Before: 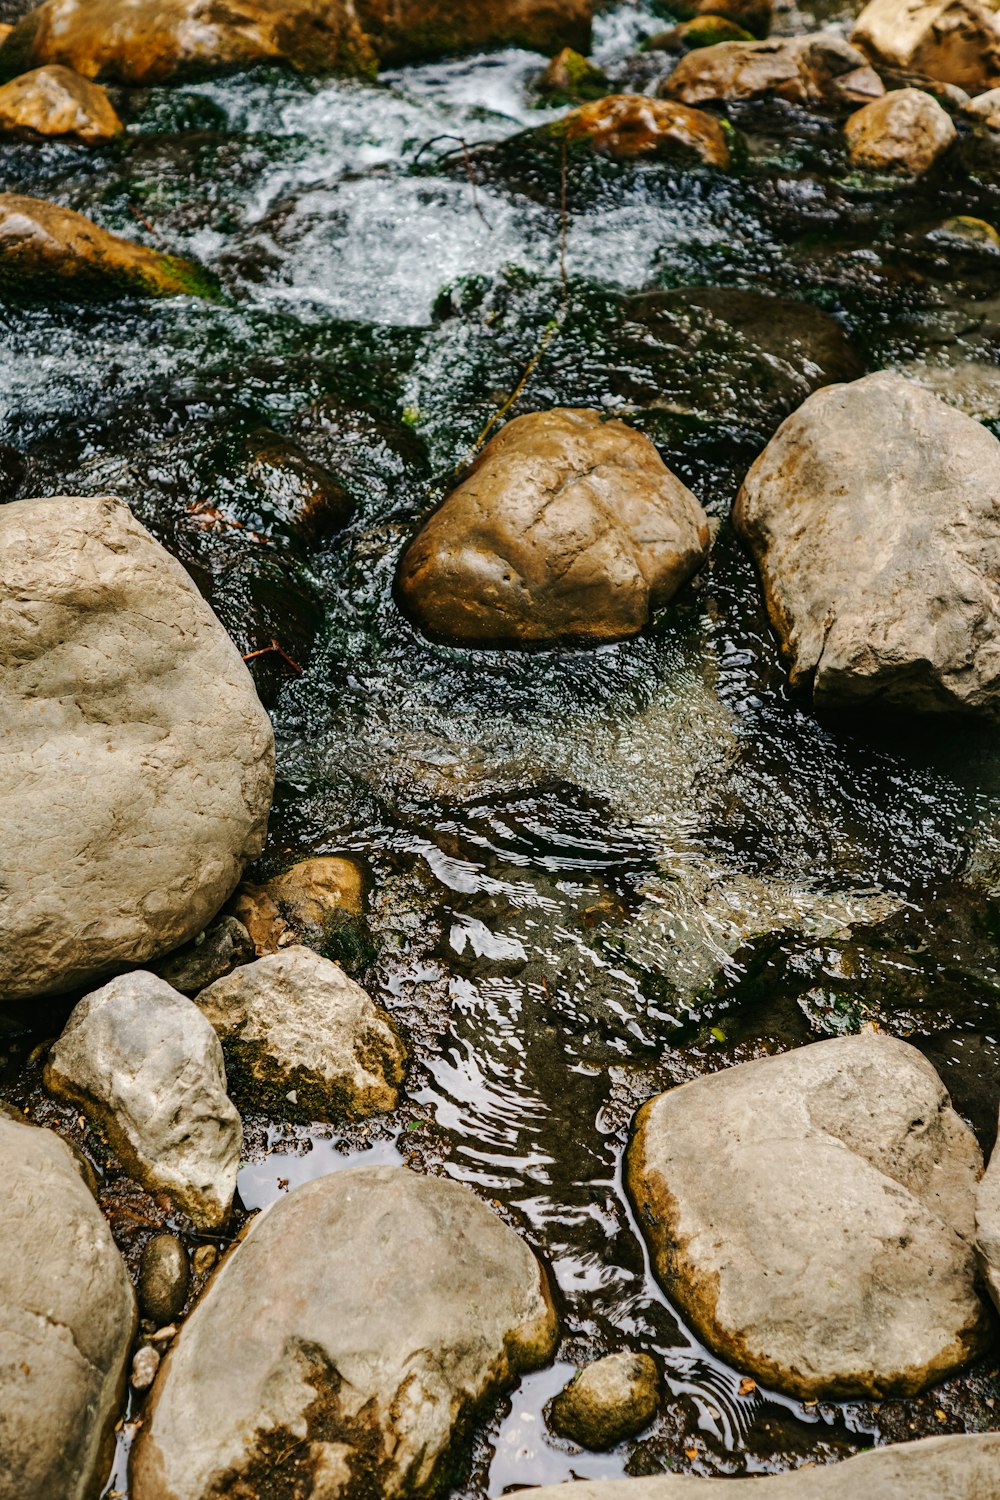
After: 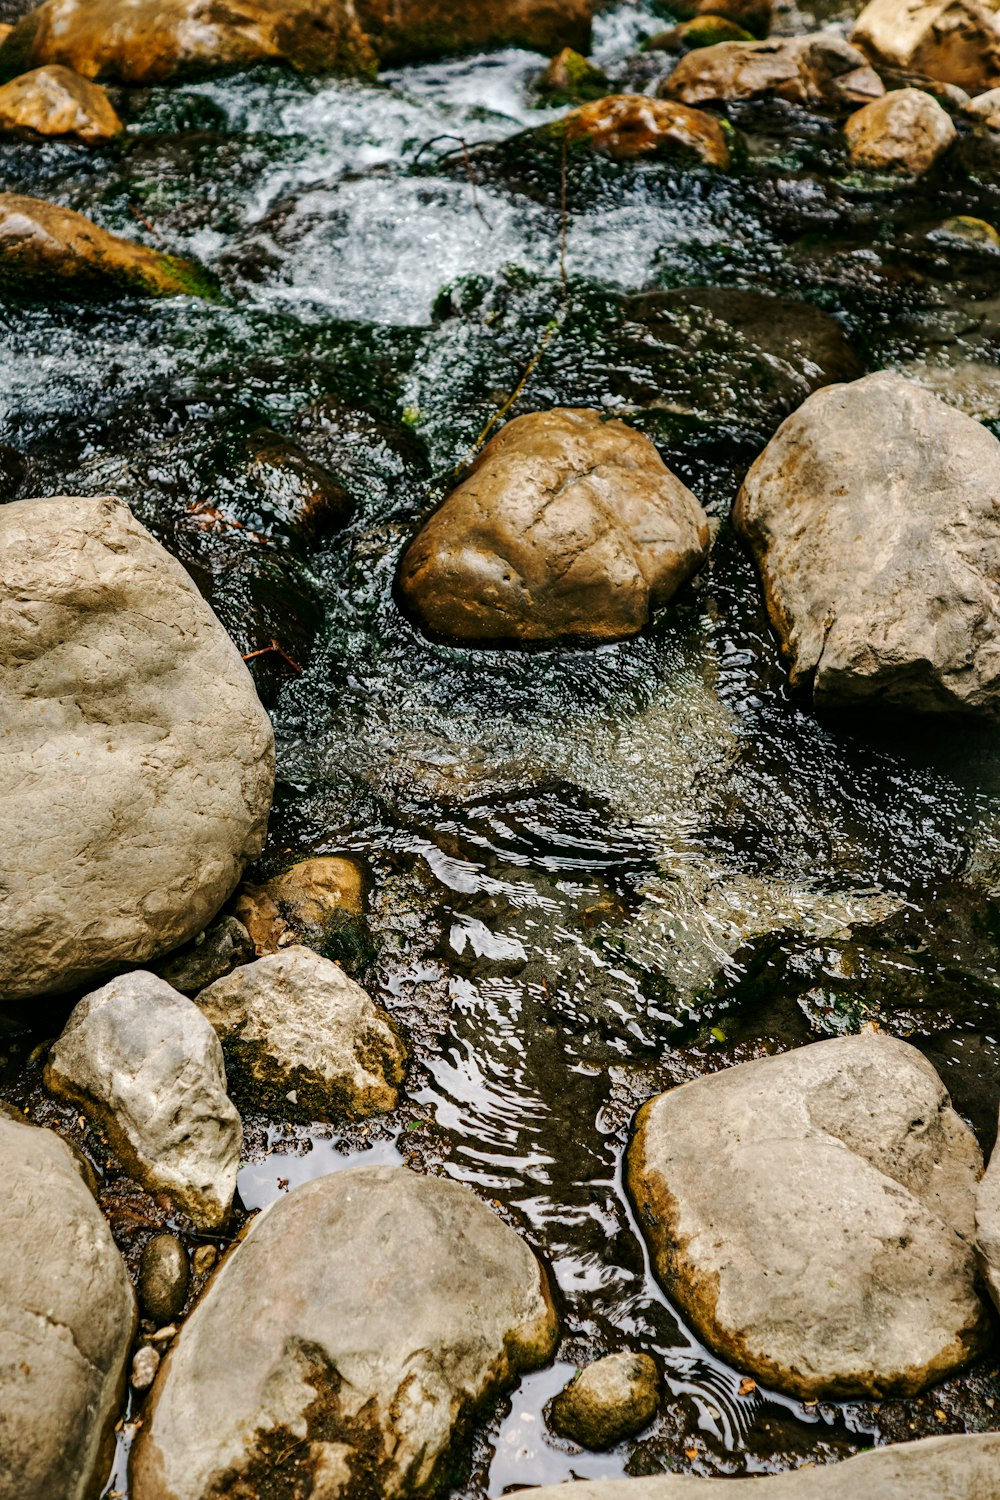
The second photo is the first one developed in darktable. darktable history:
local contrast: mode bilateral grid, contrast 24, coarseness 49, detail 123%, midtone range 0.2
color zones: curves: ch0 [(0, 0.5) (0.143, 0.5) (0.286, 0.5) (0.429, 0.5) (0.571, 0.5) (0.714, 0.476) (0.857, 0.5) (1, 0.5)]; ch2 [(0, 0.5) (0.143, 0.5) (0.286, 0.5) (0.429, 0.5) (0.571, 0.5) (0.714, 0.487) (0.857, 0.5) (1, 0.5)]
